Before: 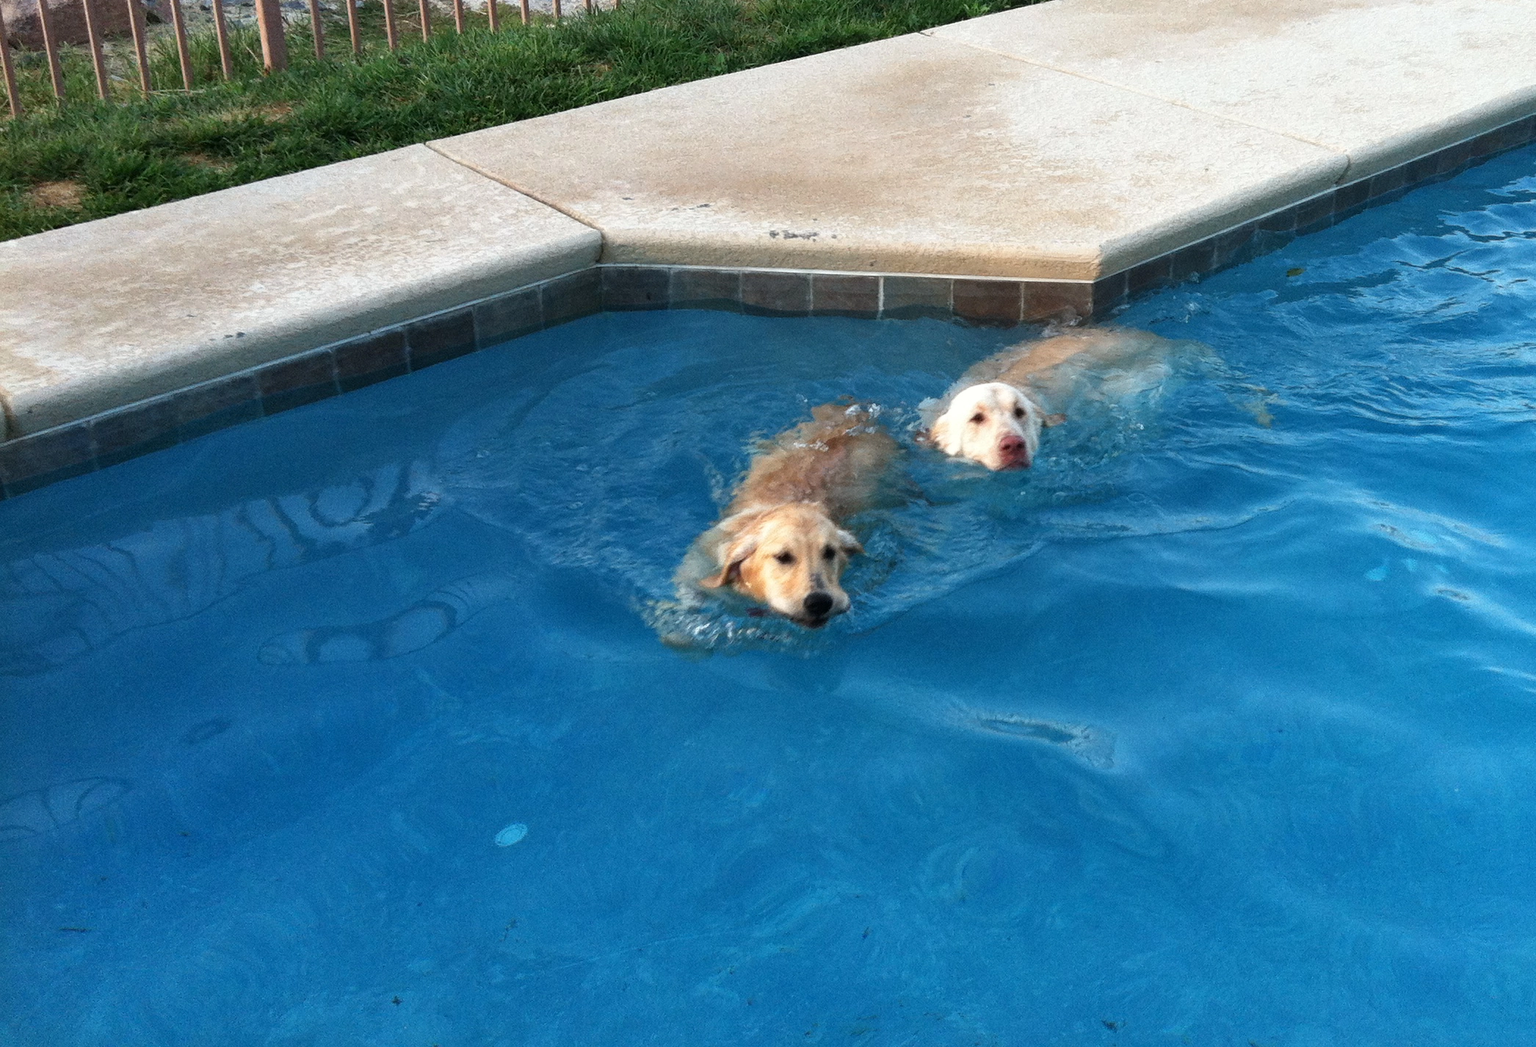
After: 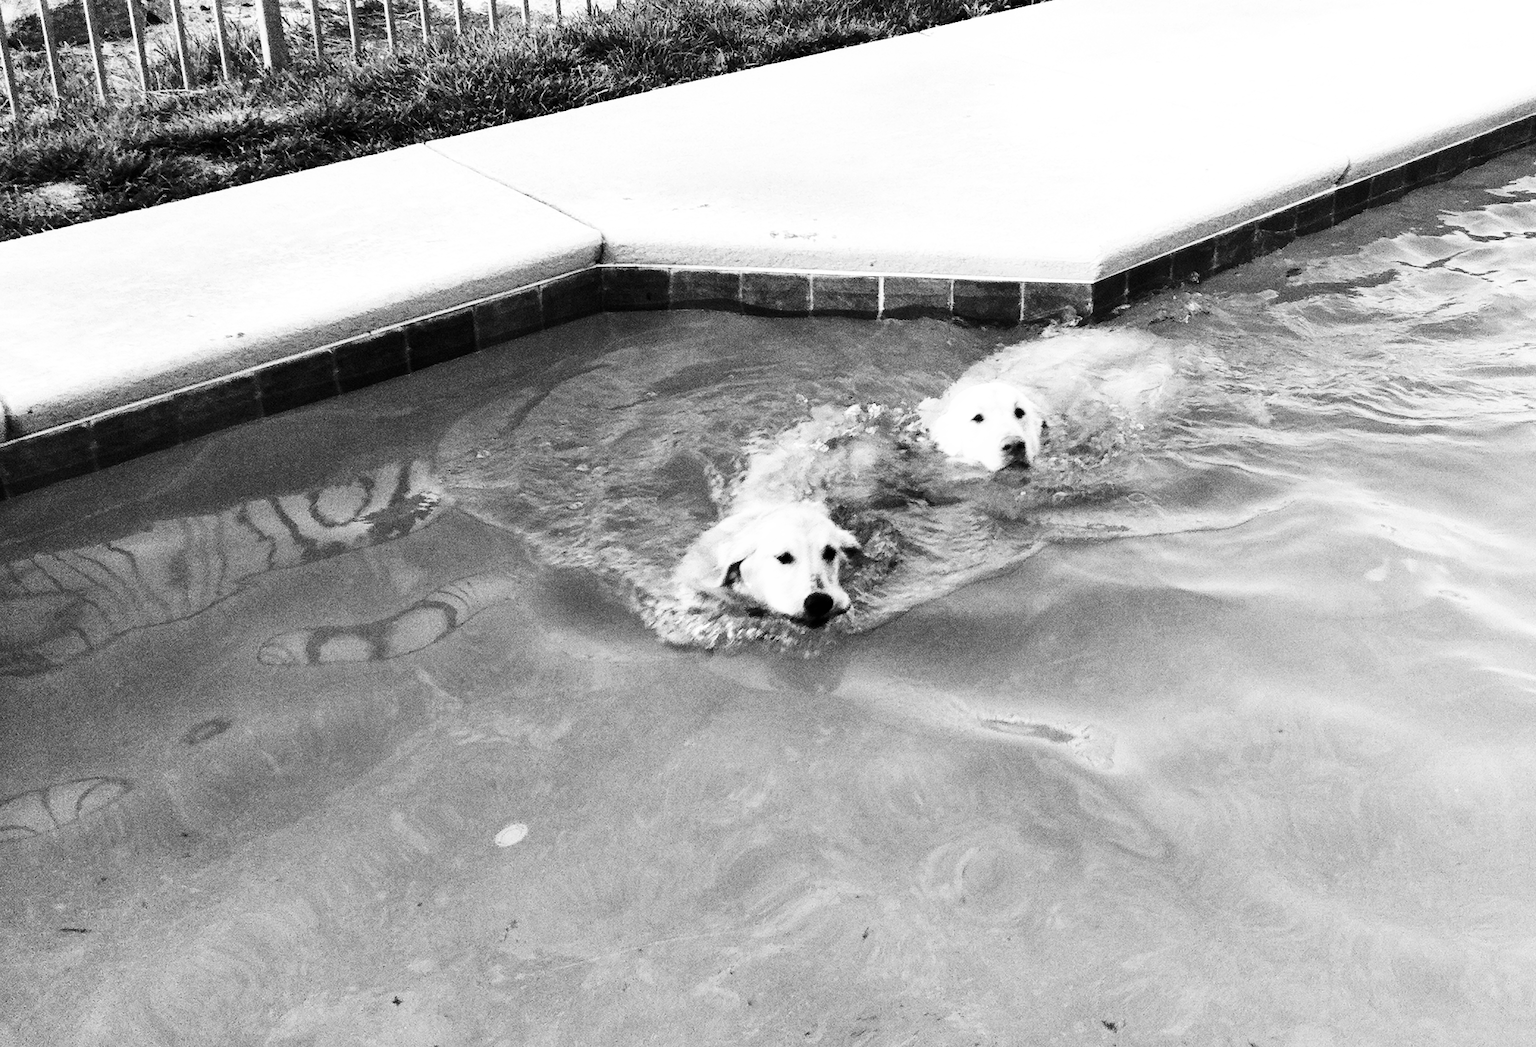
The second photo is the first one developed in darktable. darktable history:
monochrome: on, module defaults
contrast brightness saturation: contrast 0.32, brightness -0.08, saturation 0.17
base curve: curves: ch0 [(0, 0.003) (0.001, 0.002) (0.006, 0.004) (0.02, 0.022) (0.048, 0.086) (0.094, 0.234) (0.162, 0.431) (0.258, 0.629) (0.385, 0.8) (0.548, 0.918) (0.751, 0.988) (1, 1)], preserve colors none
